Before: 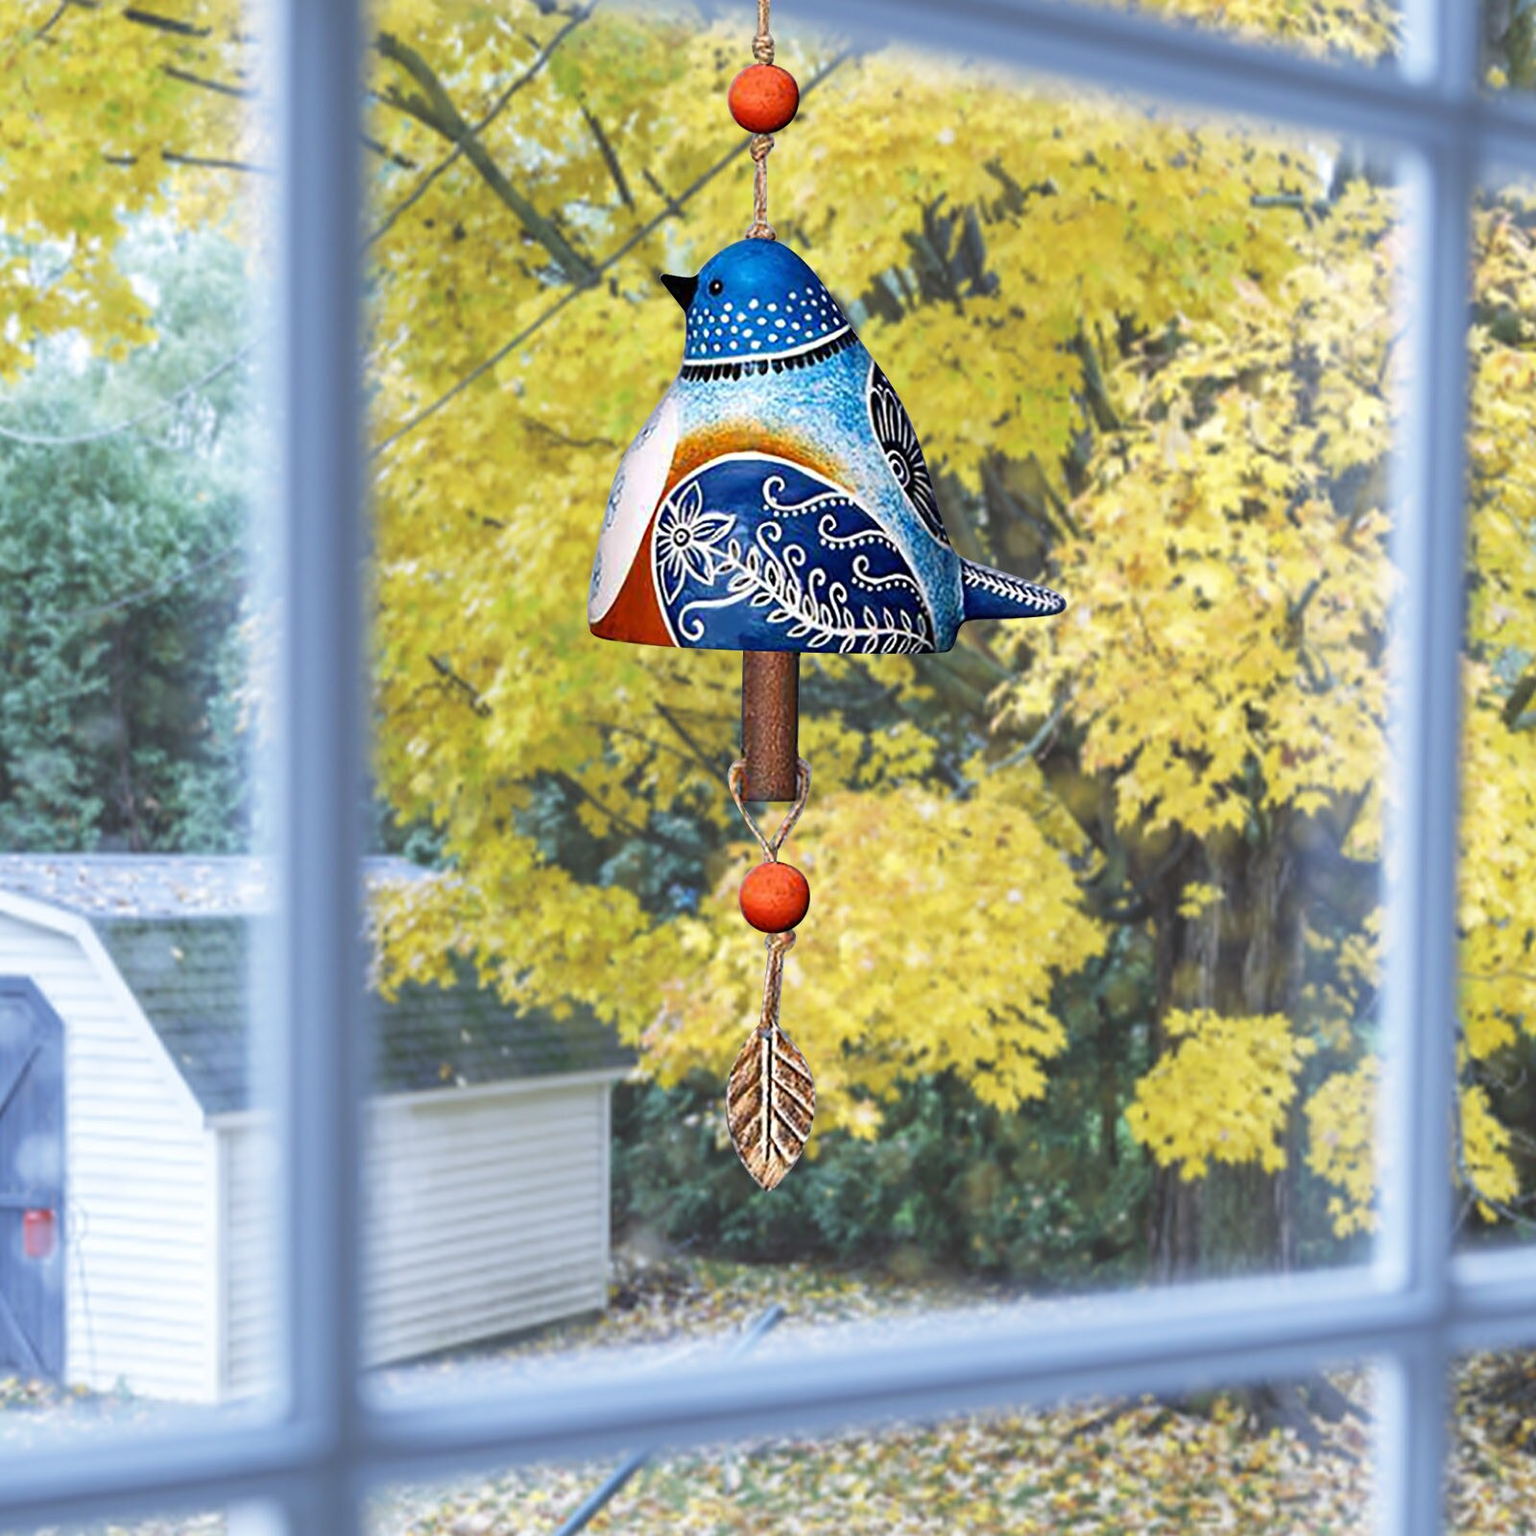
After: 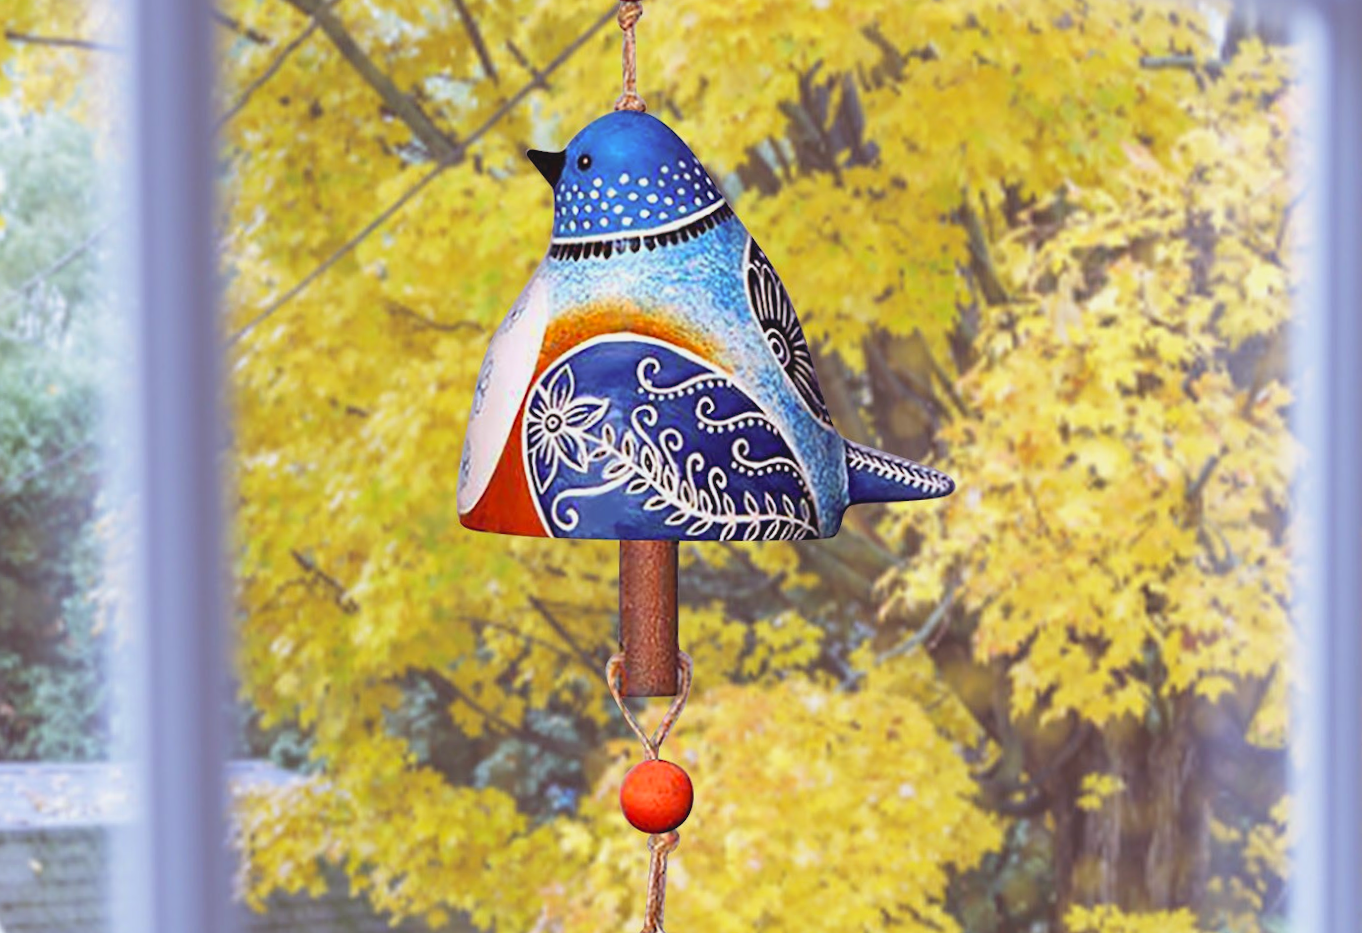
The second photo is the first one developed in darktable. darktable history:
crop and rotate: left 9.345%, top 7.22%, right 4.982%, bottom 32.331%
rgb levels: mode RGB, independent channels, levels [[0, 0.474, 1], [0, 0.5, 1], [0, 0.5, 1]]
rotate and perspective: rotation -1°, crop left 0.011, crop right 0.989, crop top 0.025, crop bottom 0.975
contrast brightness saturation: contrast -0.1, brightness 0.05, saturation 0.08
